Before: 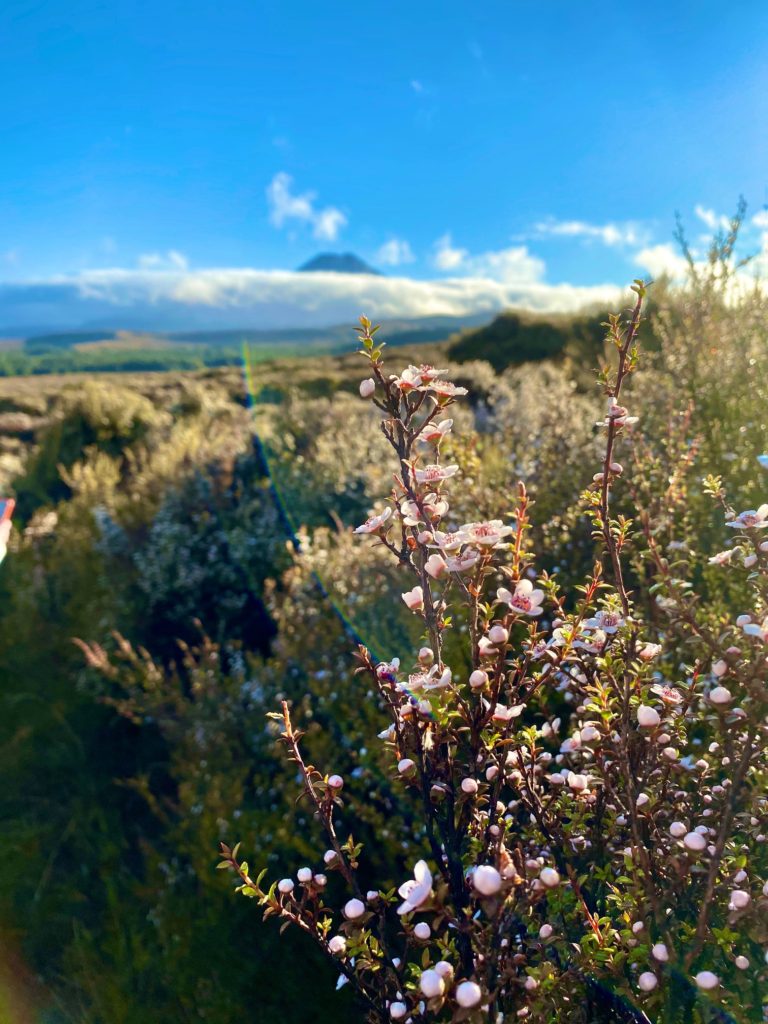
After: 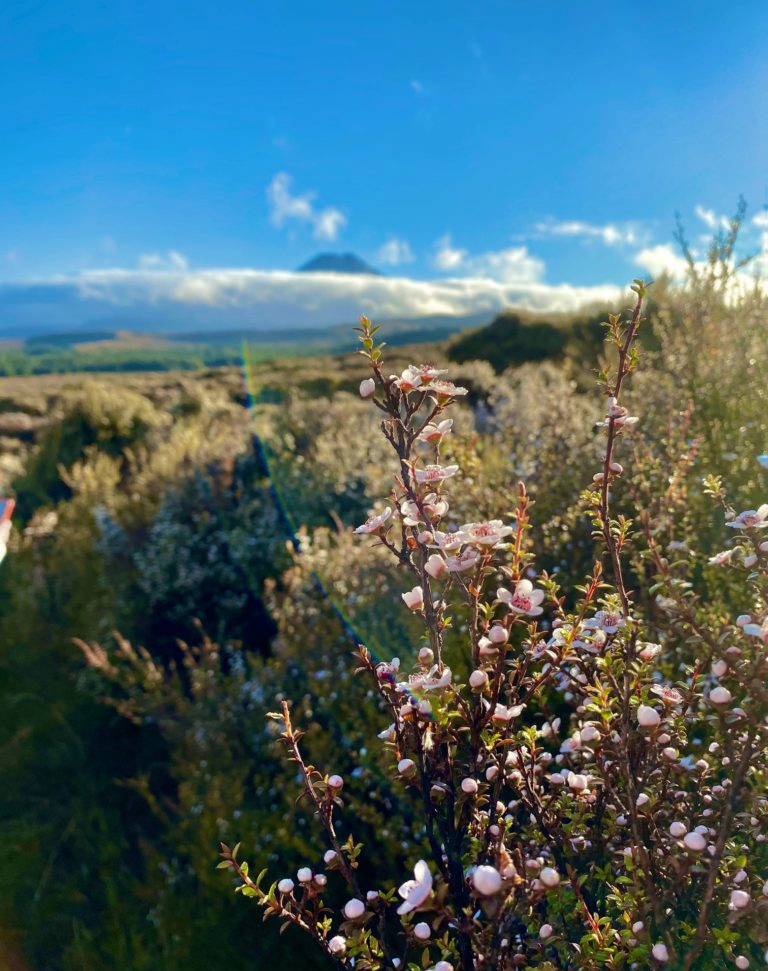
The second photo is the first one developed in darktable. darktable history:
crop and rotate: top 0%, bottom 5.097%
rgb curve: curves: ch0 [(0, 0) (0.175, 0.154) (0.785, 0.663) (1, 1)]
